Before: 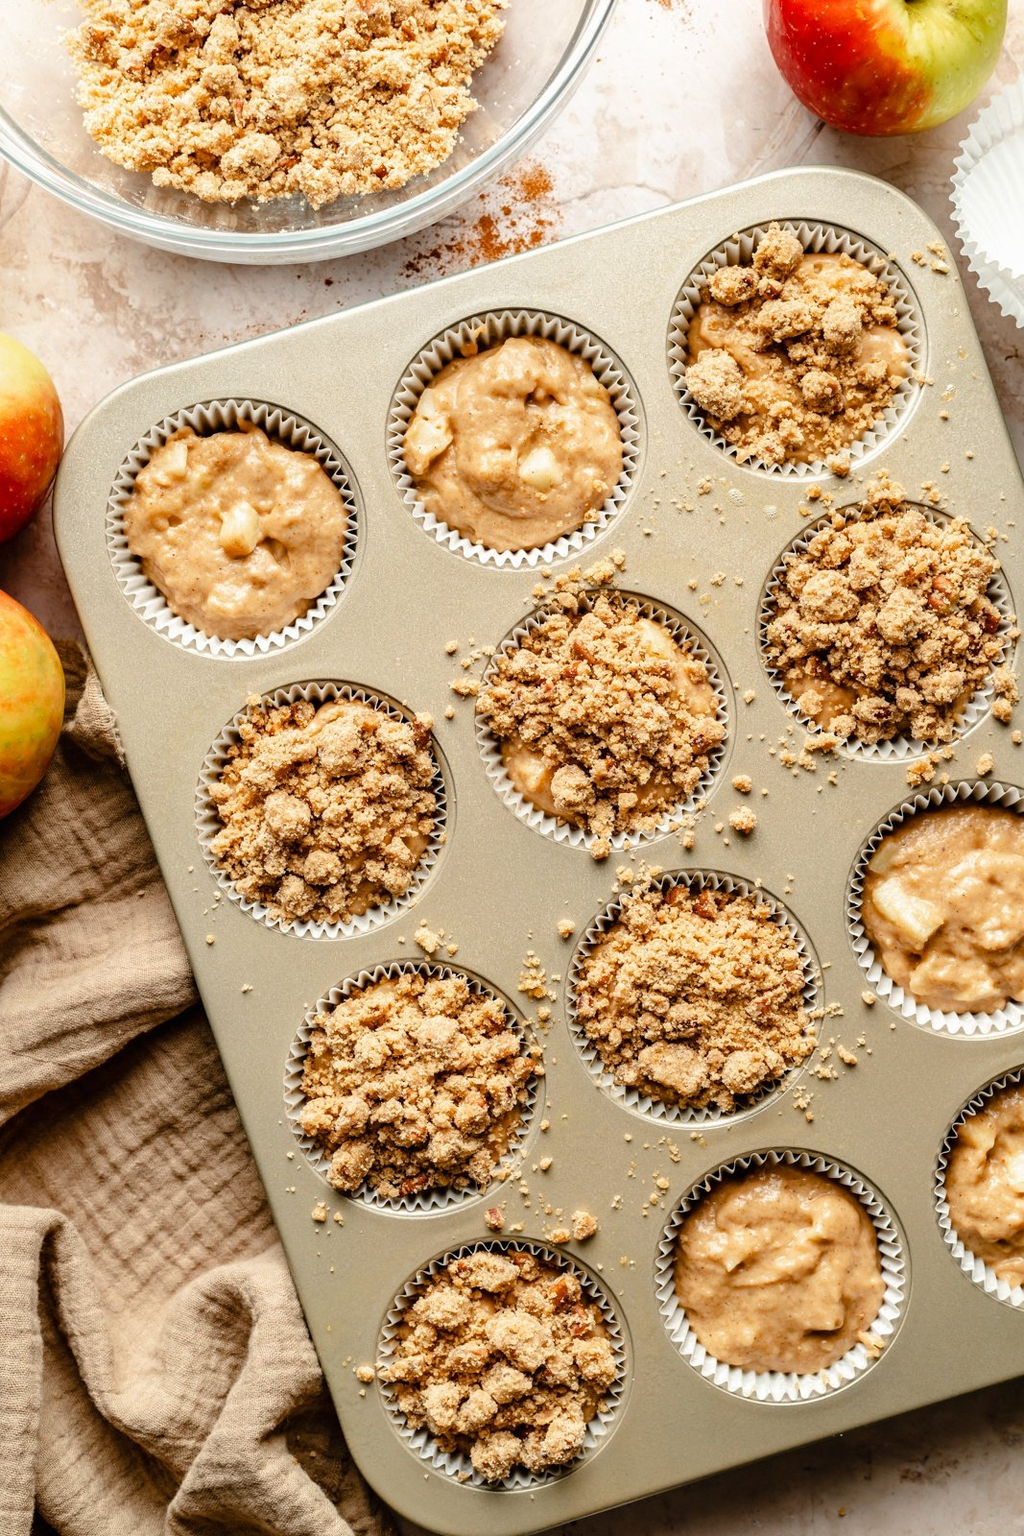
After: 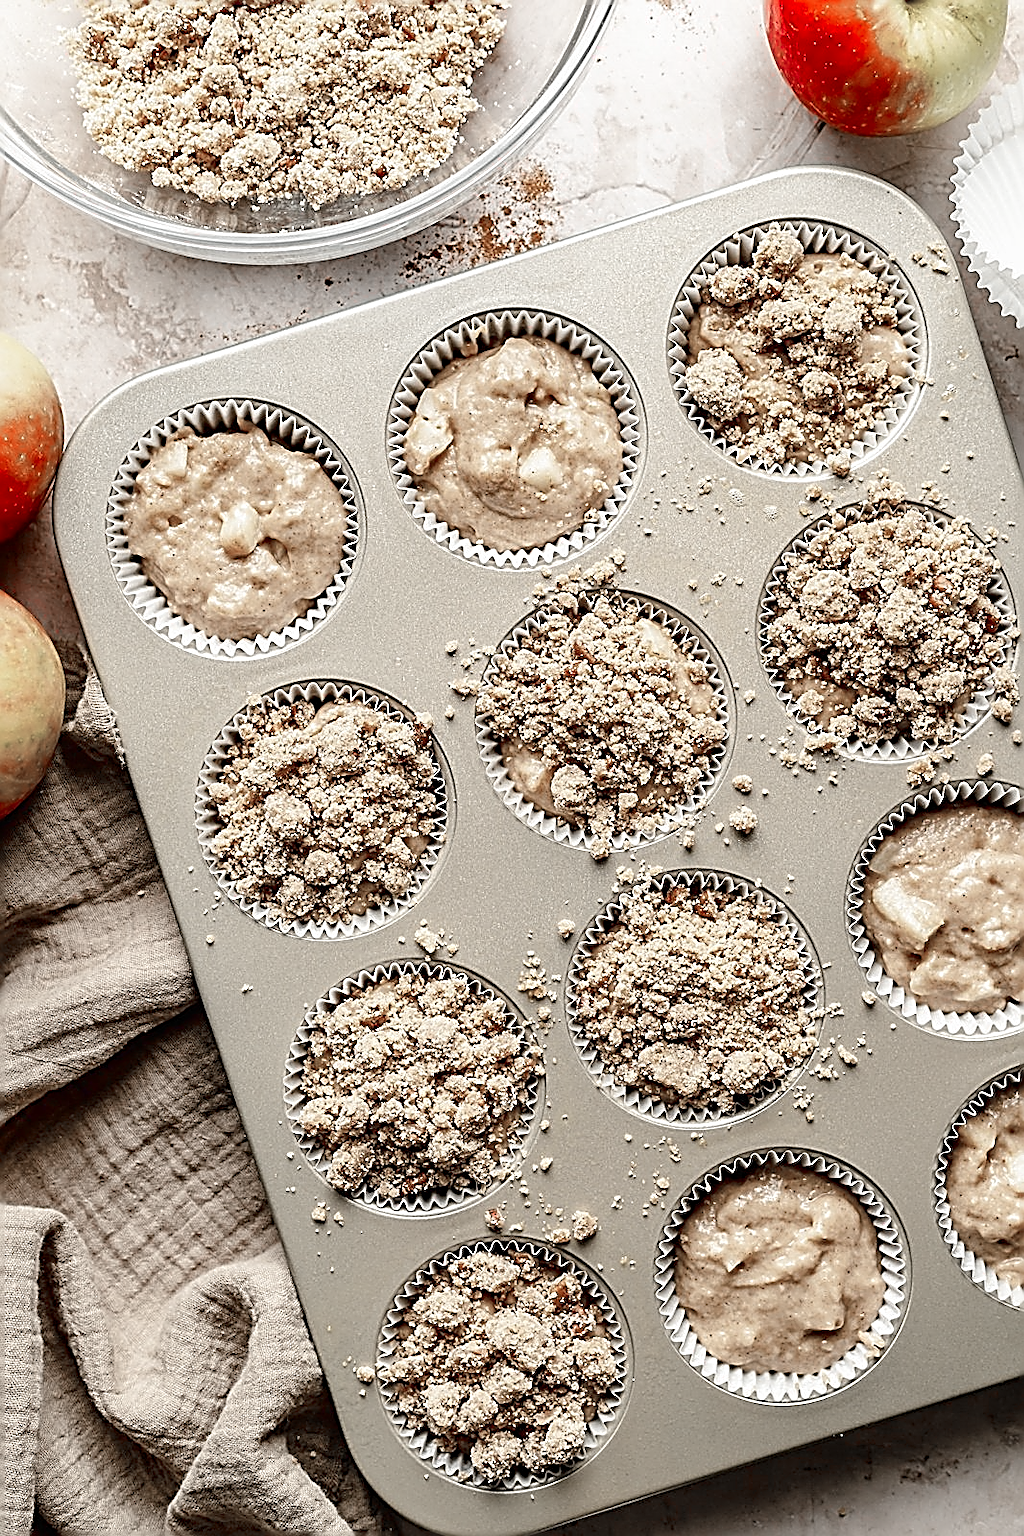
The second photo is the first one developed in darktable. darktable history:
sharpen: amount 2
color zones: curves: ch1 [(0, 0.831) (0.08, 0.771) (0.157, 0.268) (0.241, 0.207) (0.562, -0.005) (0.714, -0.013) (0.876, 0.01) (1, 0.831)]
